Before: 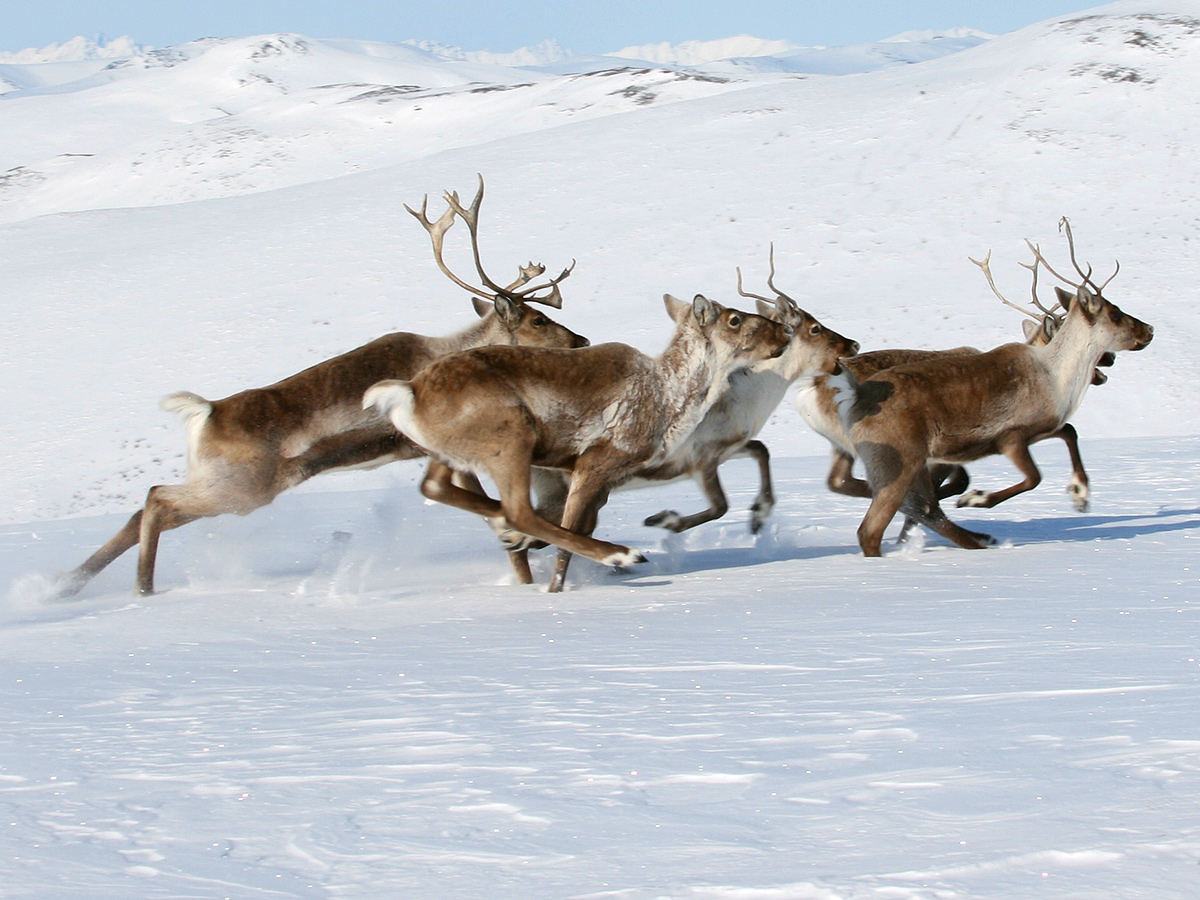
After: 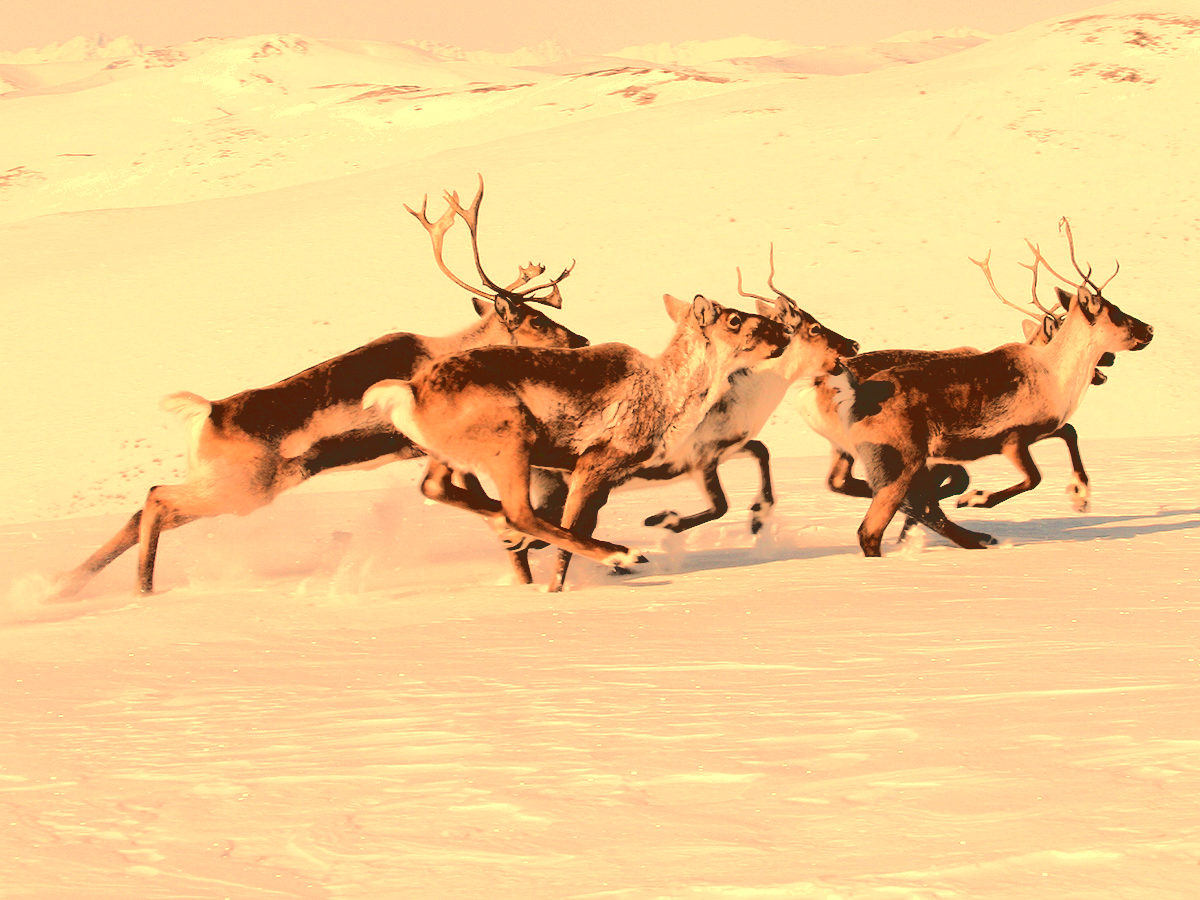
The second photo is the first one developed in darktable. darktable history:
white balance: red 1.467, blue 0.684
base curve: curves: ch0 [(0.065, 0.026) (0.236, 0.358) (0.53, 0.546) (0.777, 0.841) (0.924, 0.992)], preserve colors average RGB
